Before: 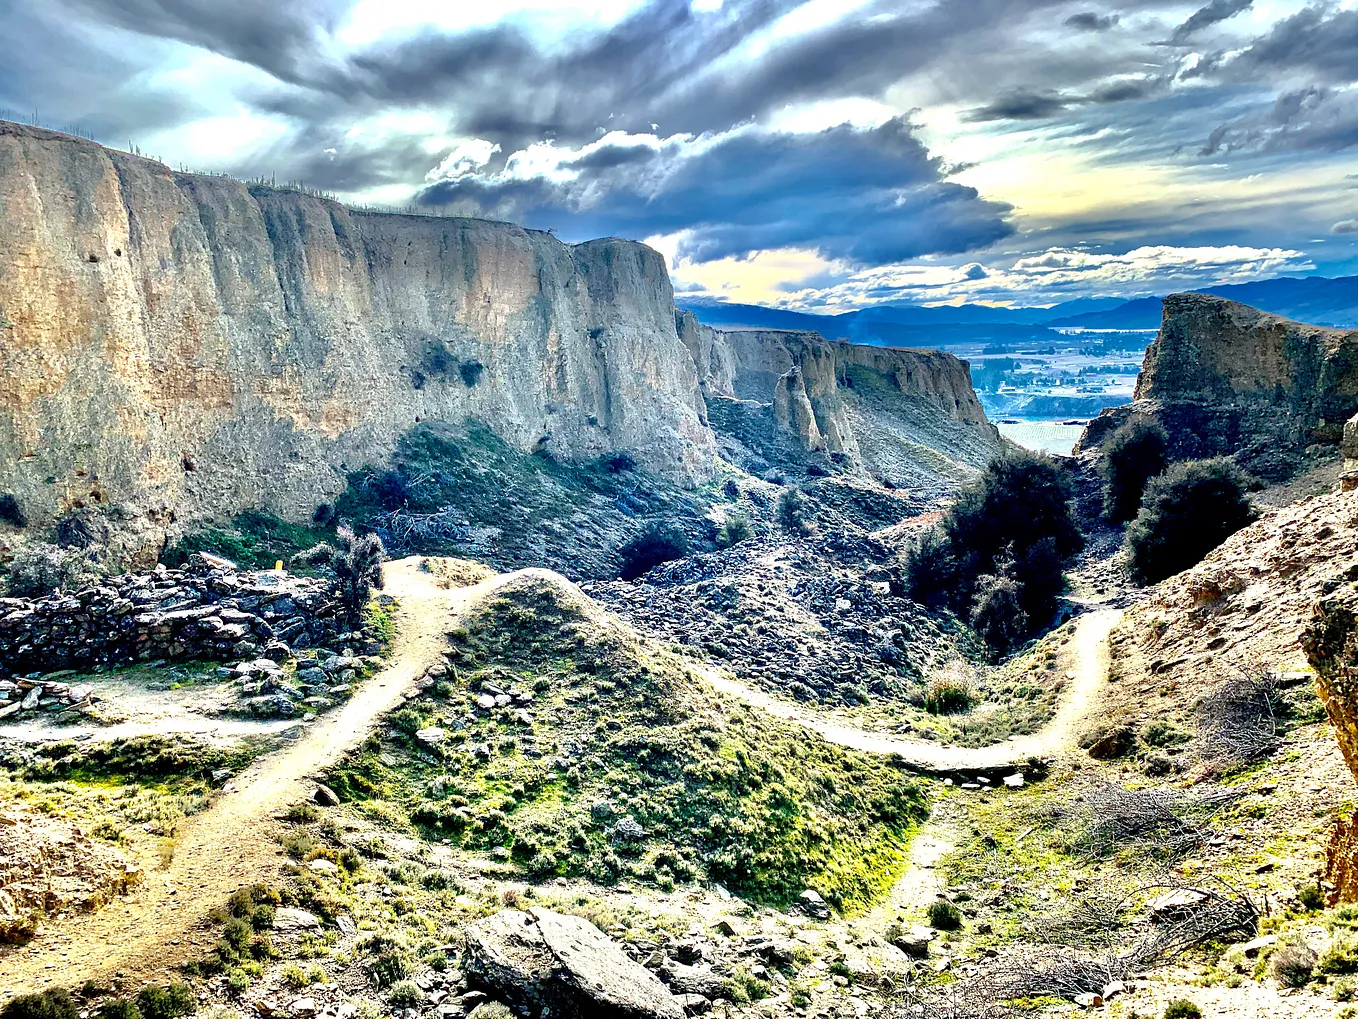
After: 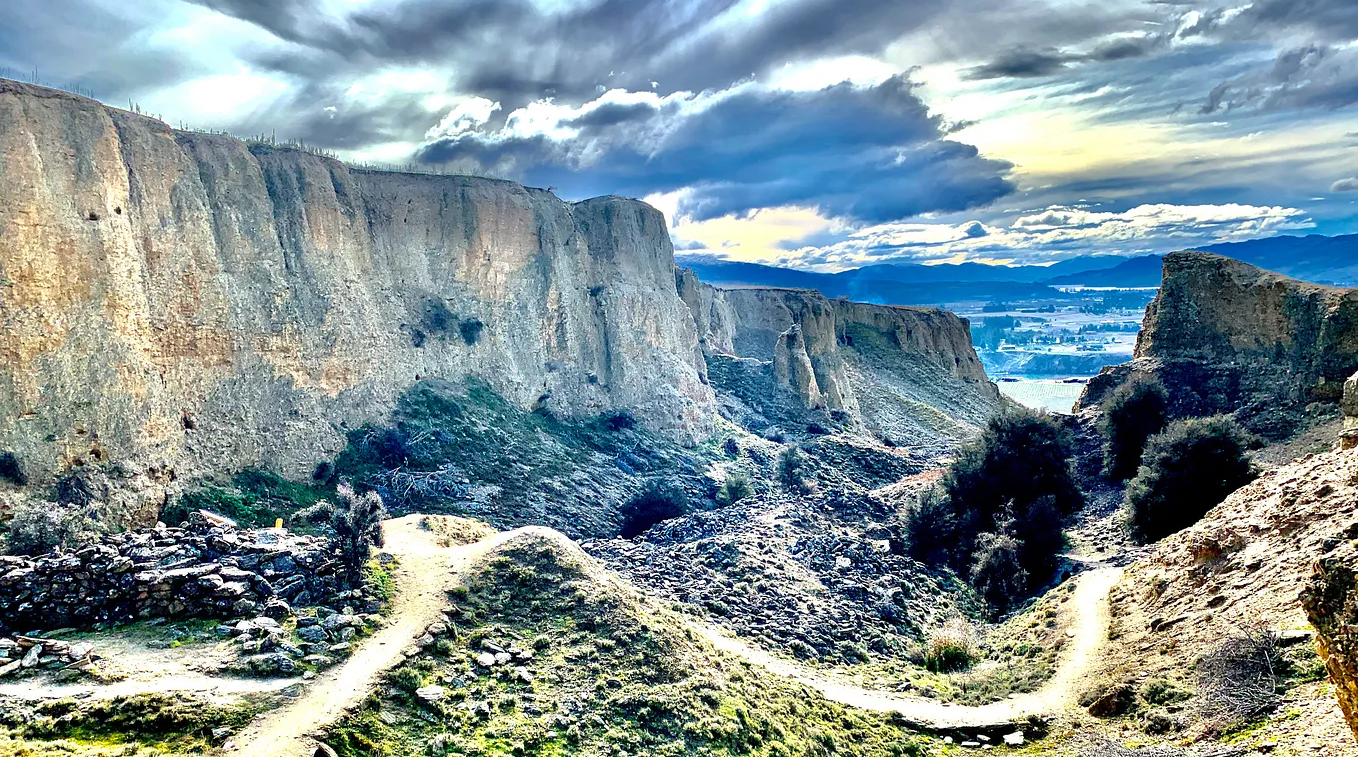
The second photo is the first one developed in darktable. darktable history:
crop: top 4.217%, bottom 21.424%
